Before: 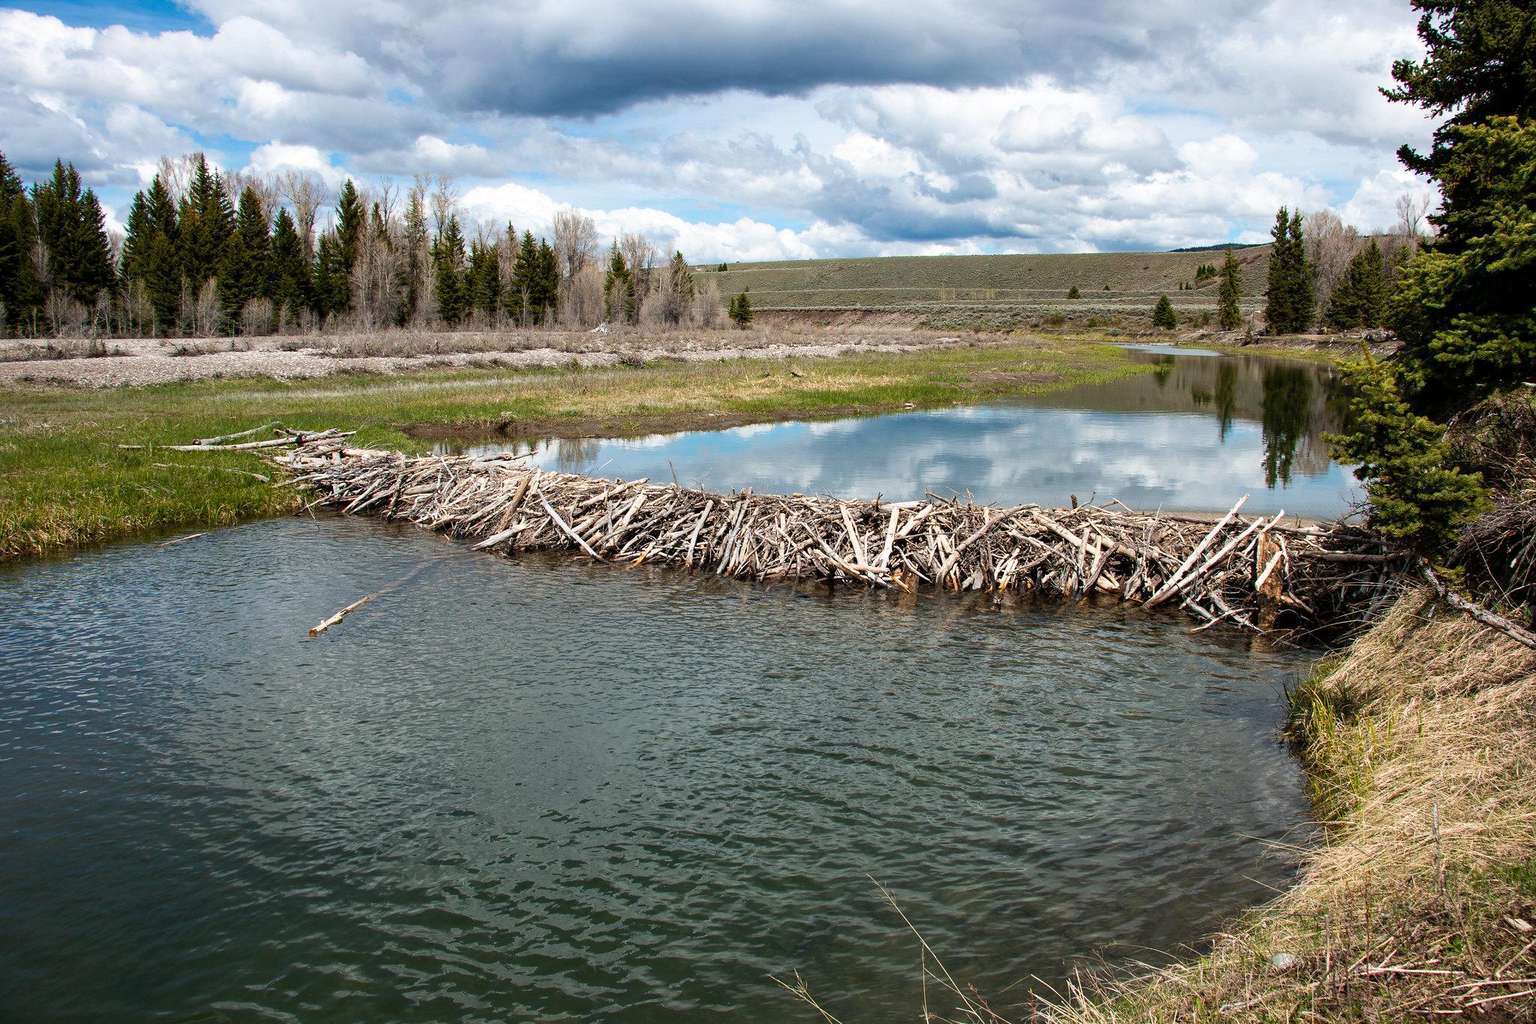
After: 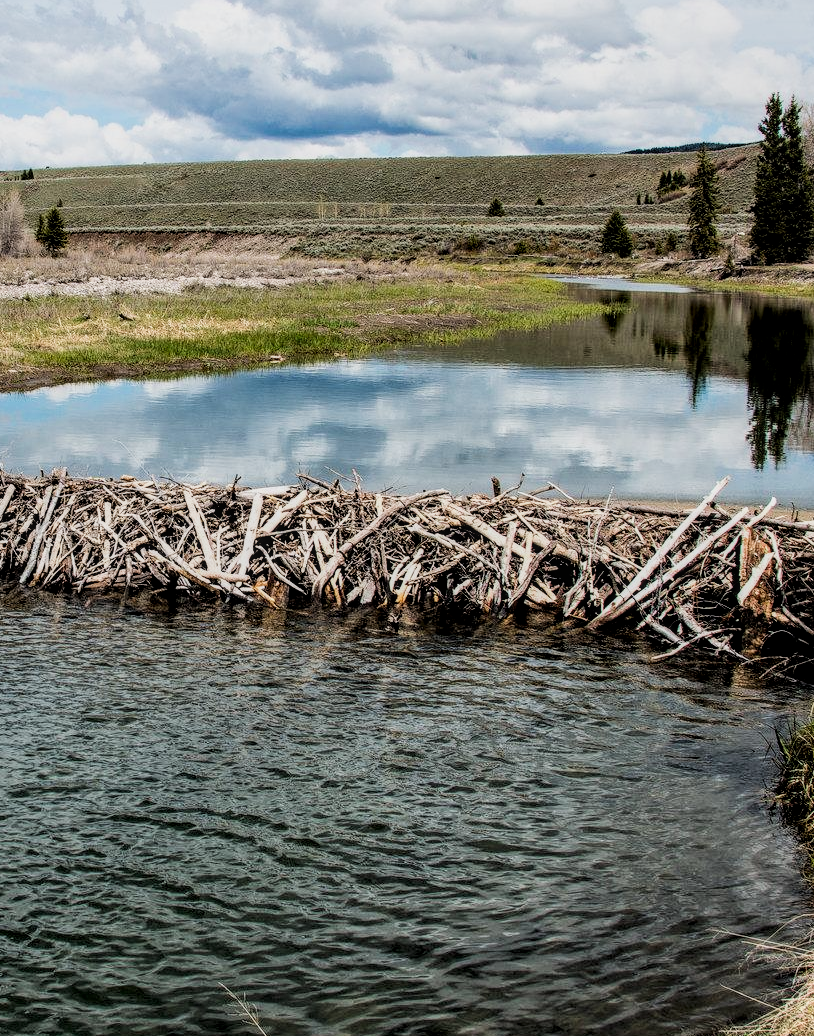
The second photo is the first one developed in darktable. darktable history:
filmic rgb: black relative exposure -5 EV, hardness 2.88, contrast 1.3, highlights saturation mix -30%
crop: left 45.721%, top 13.393%, right 14.118%, bottom 10.01%
local contrast: detail 130%
